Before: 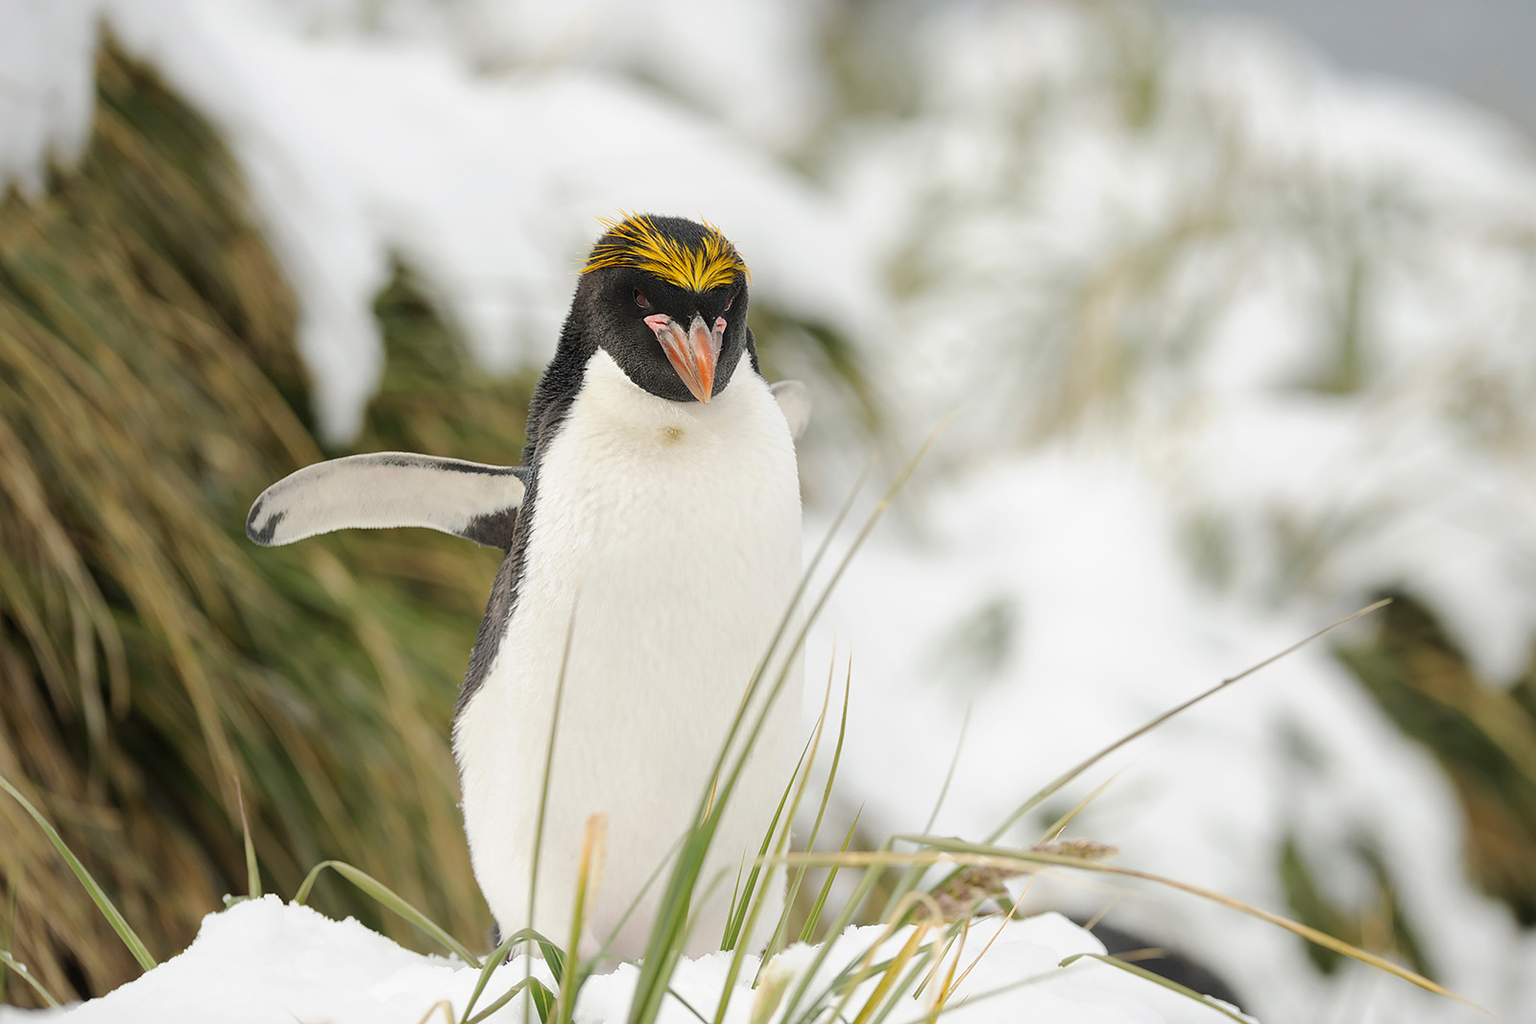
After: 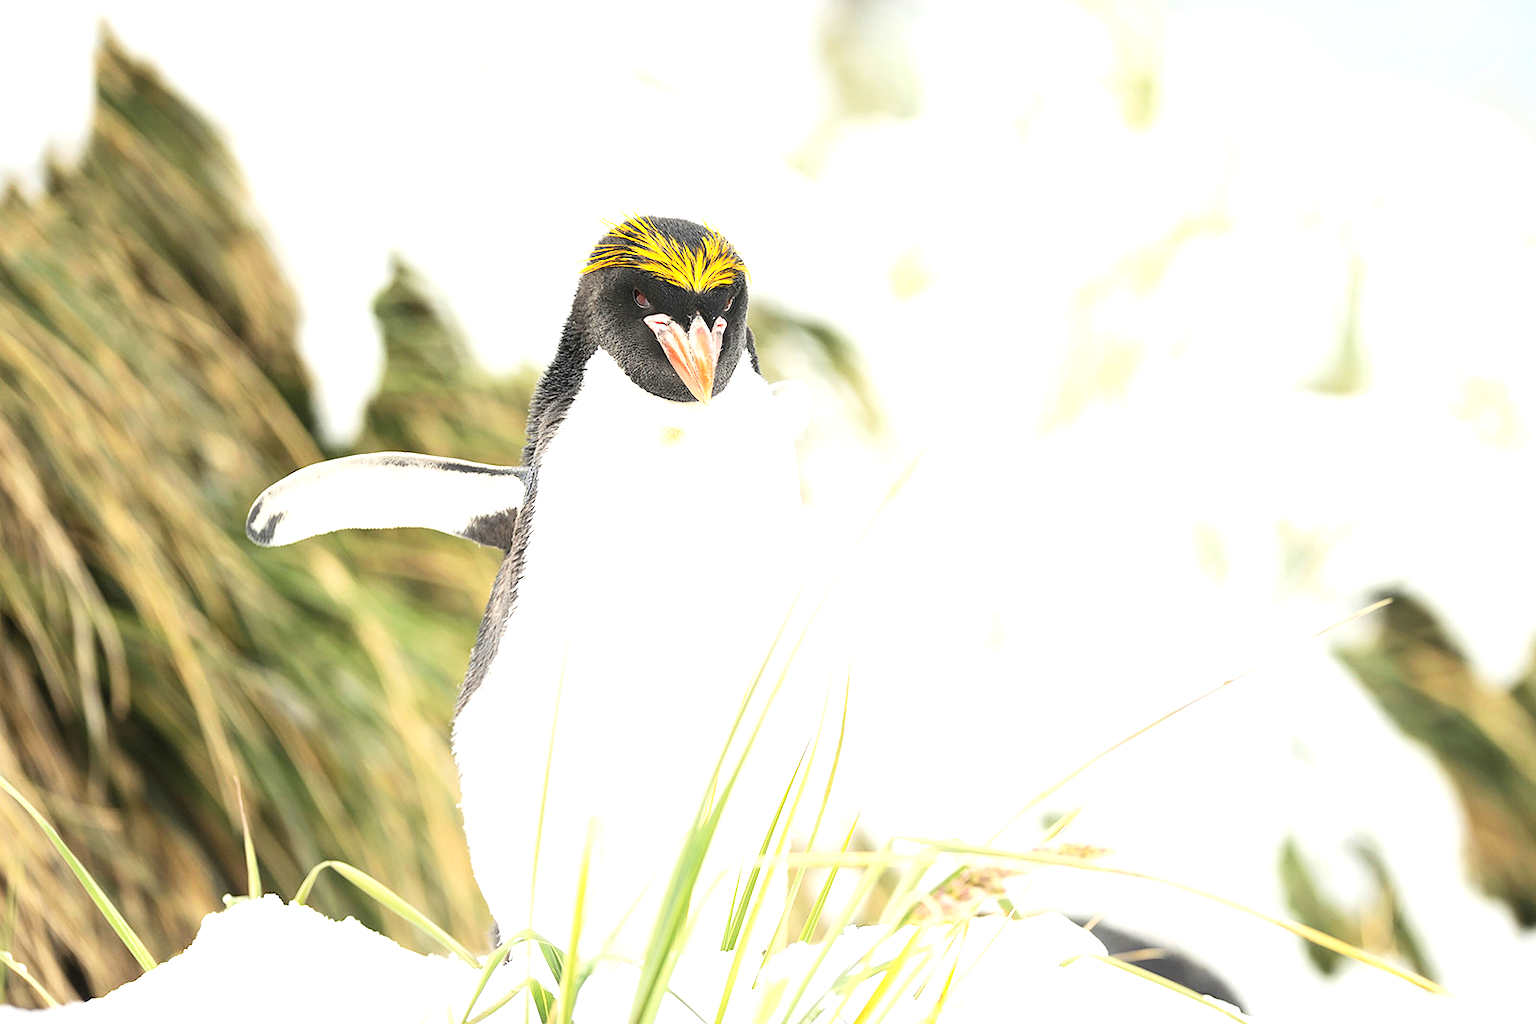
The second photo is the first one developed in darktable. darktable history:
contrast brightness saturation: contrast 0.15, brightness 0.05
exposure: black level correction 0, exposure 1.45 EV, compensate exposure bias true, compensate highlight preservation false
